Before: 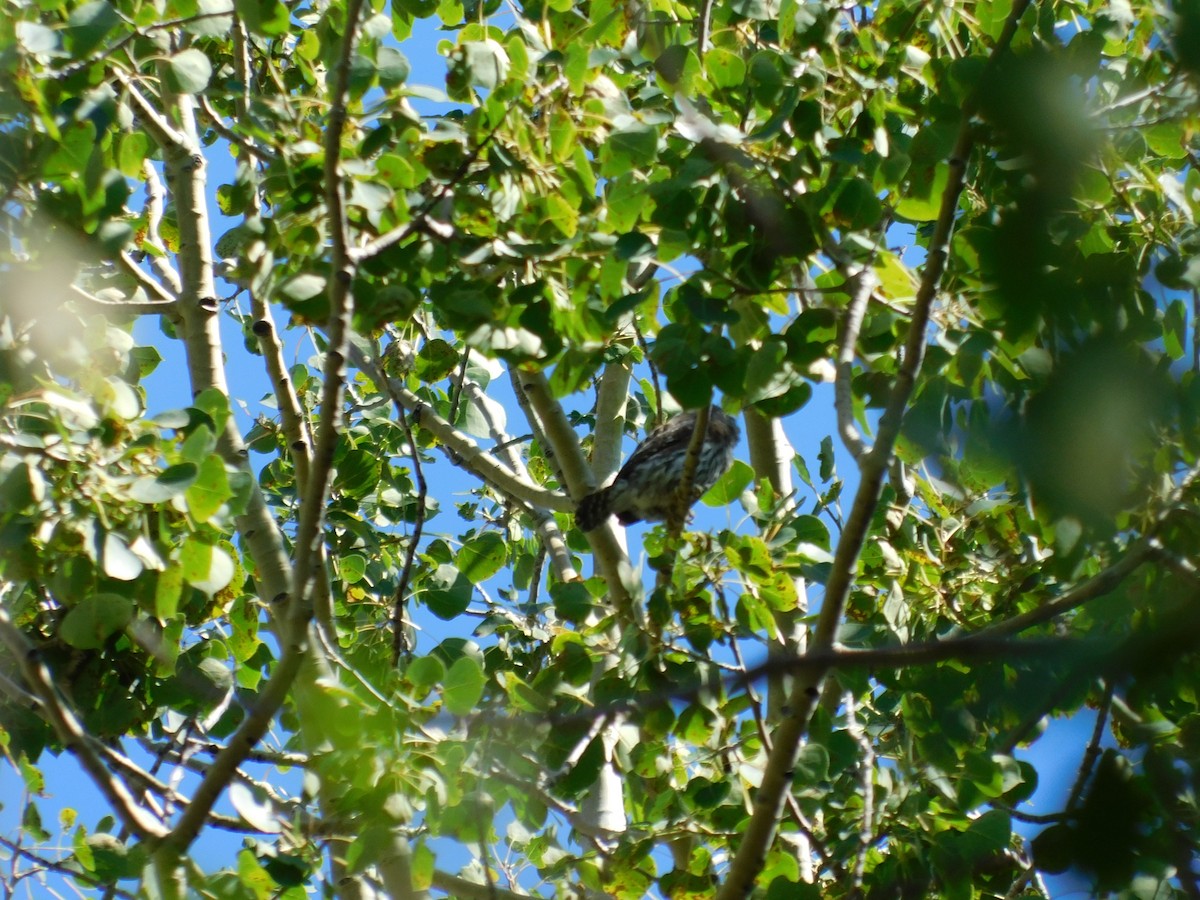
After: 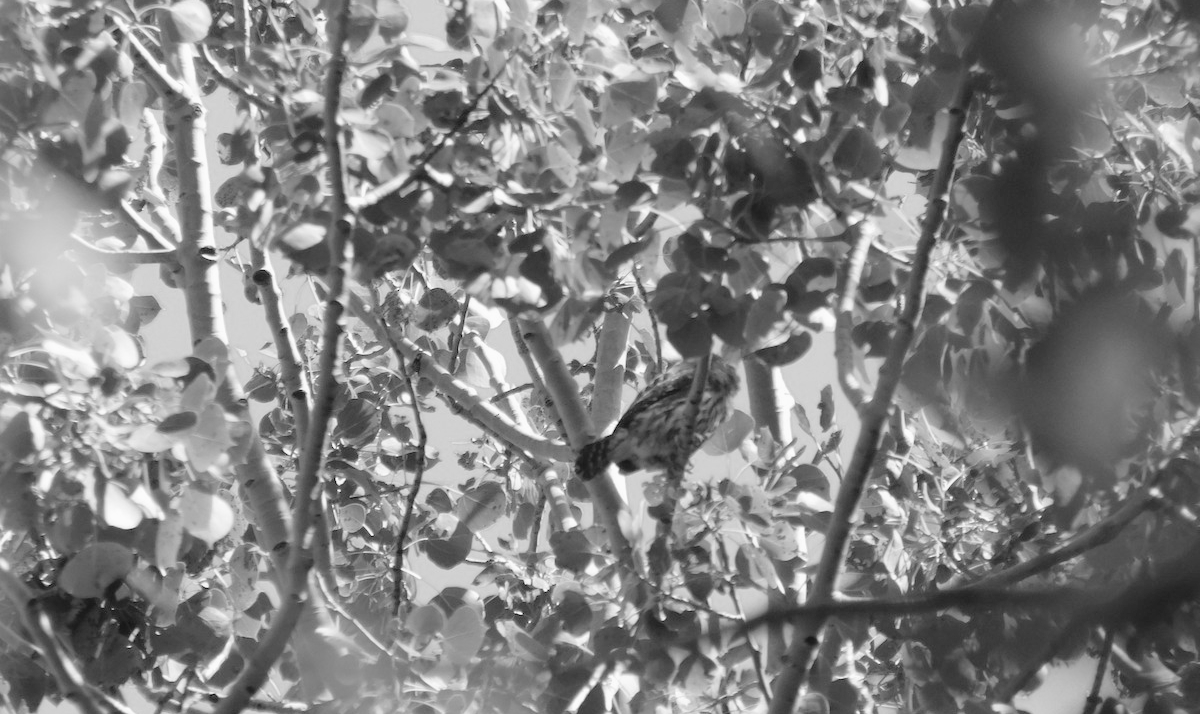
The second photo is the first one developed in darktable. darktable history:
crop and rotate: top 5.667%, bottom 14.937%
color balance rgb: on, module defaults
contrast brightness saturation: brightness 0.28
color calibration: output gray [0.267, 0.423, 0.261, 0], illuminant same as pipeline (D50), adaptation none (bypass)
